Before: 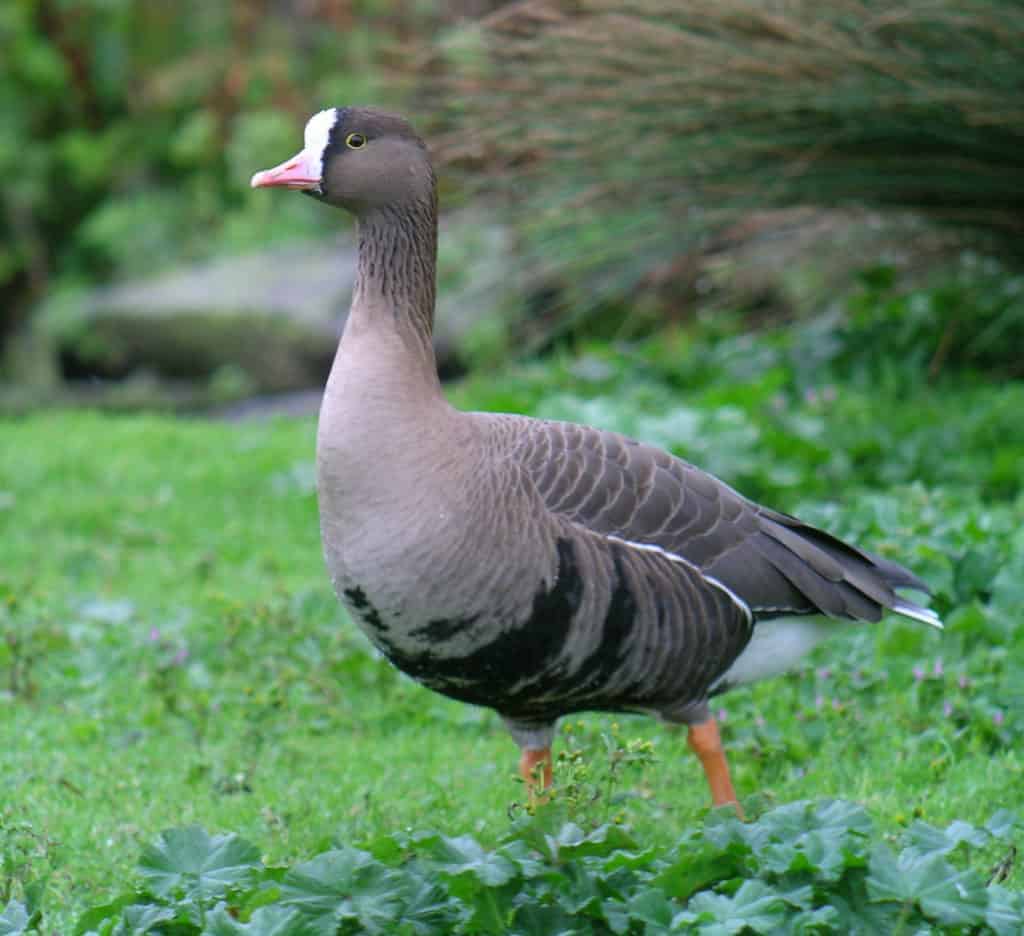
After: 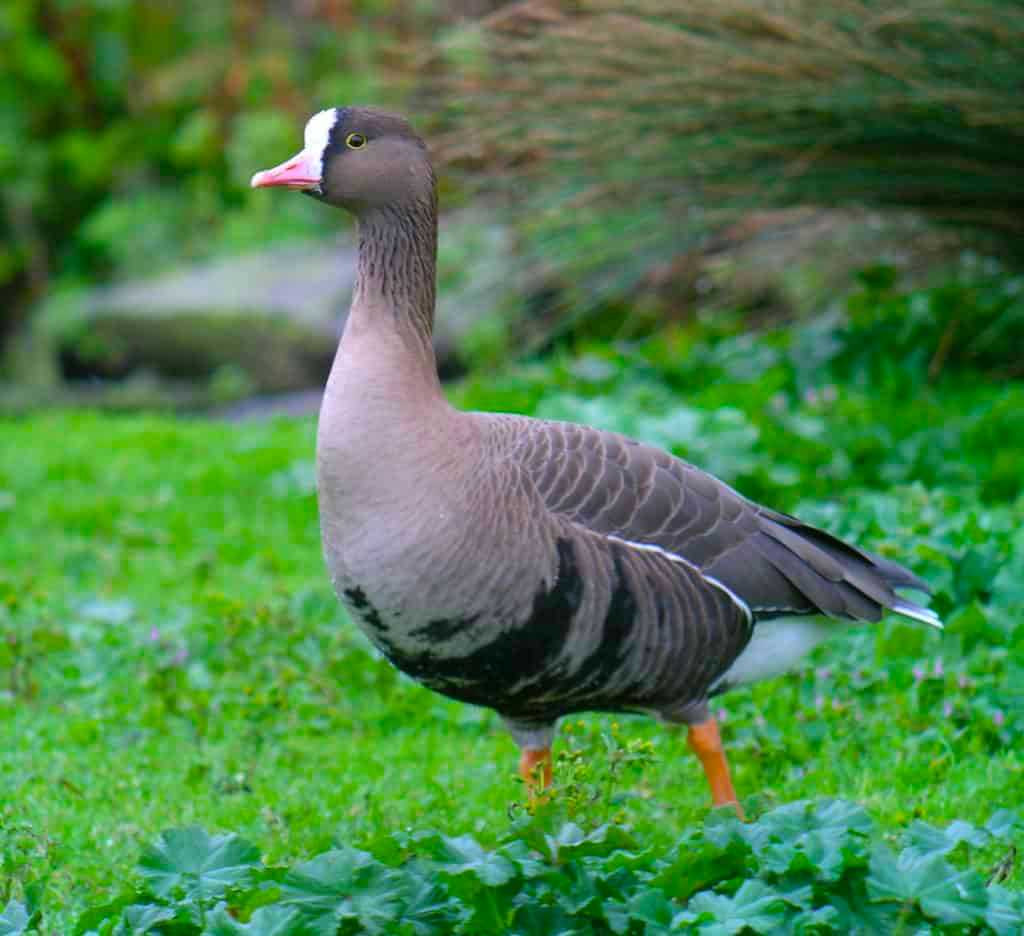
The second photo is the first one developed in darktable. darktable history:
color balance rgb: linear chroma grading › global chroma 15%, perceptual saturation grading › global saturation 30%
shadows and highlights: shadows 10, white point adjustment 1, highlights -40
